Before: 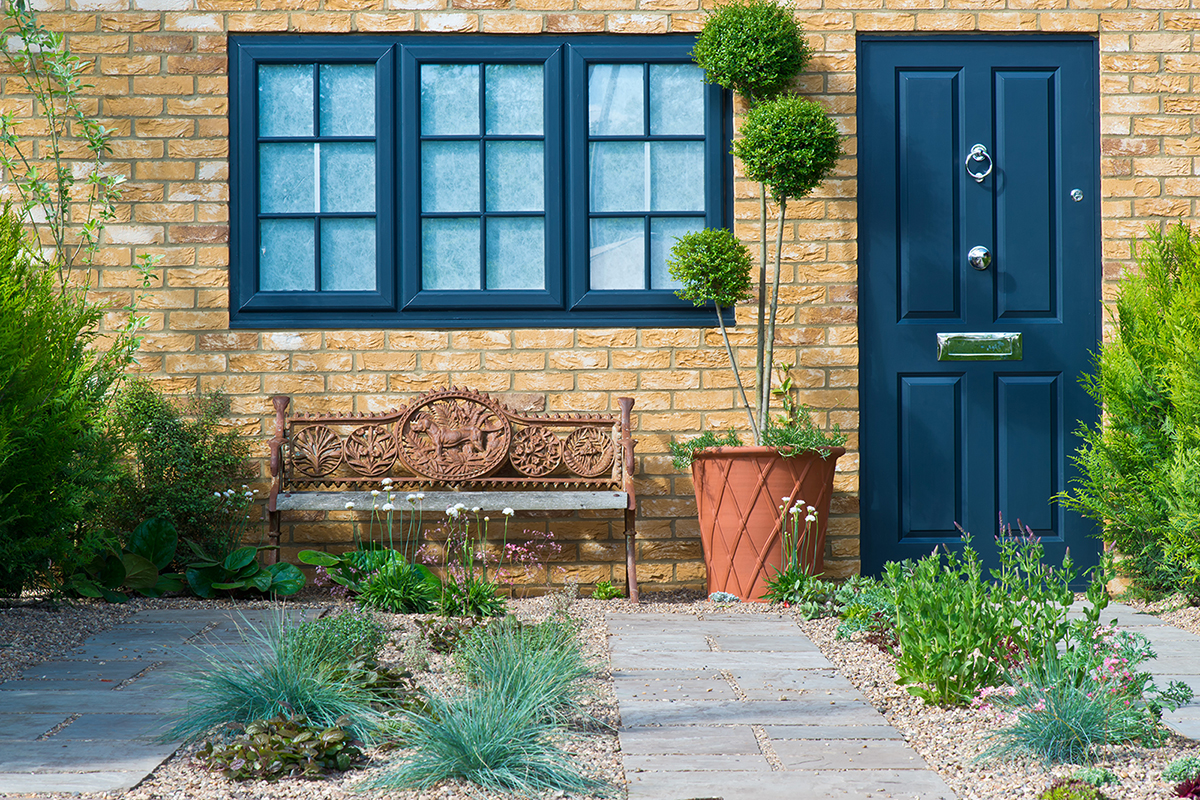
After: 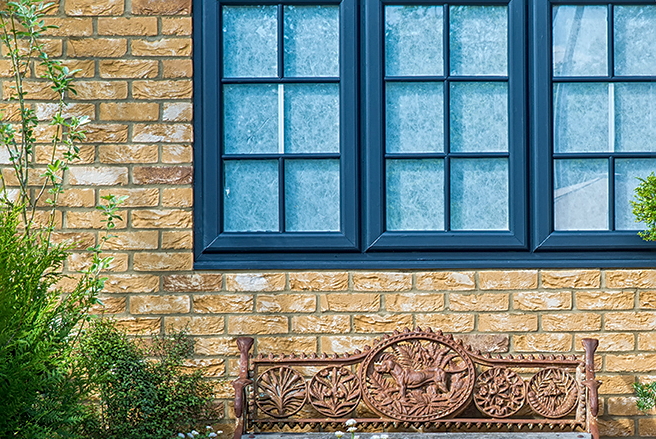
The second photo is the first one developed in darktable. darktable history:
sharpen: on, module defaults
white balance: red 0.988, blue 1.017
local contrast: highlights 0%, shadows 0%, detail 133%
crop and rotate: left 3.047%, top 7.509%, right 42.236%, bottom 37.598%
